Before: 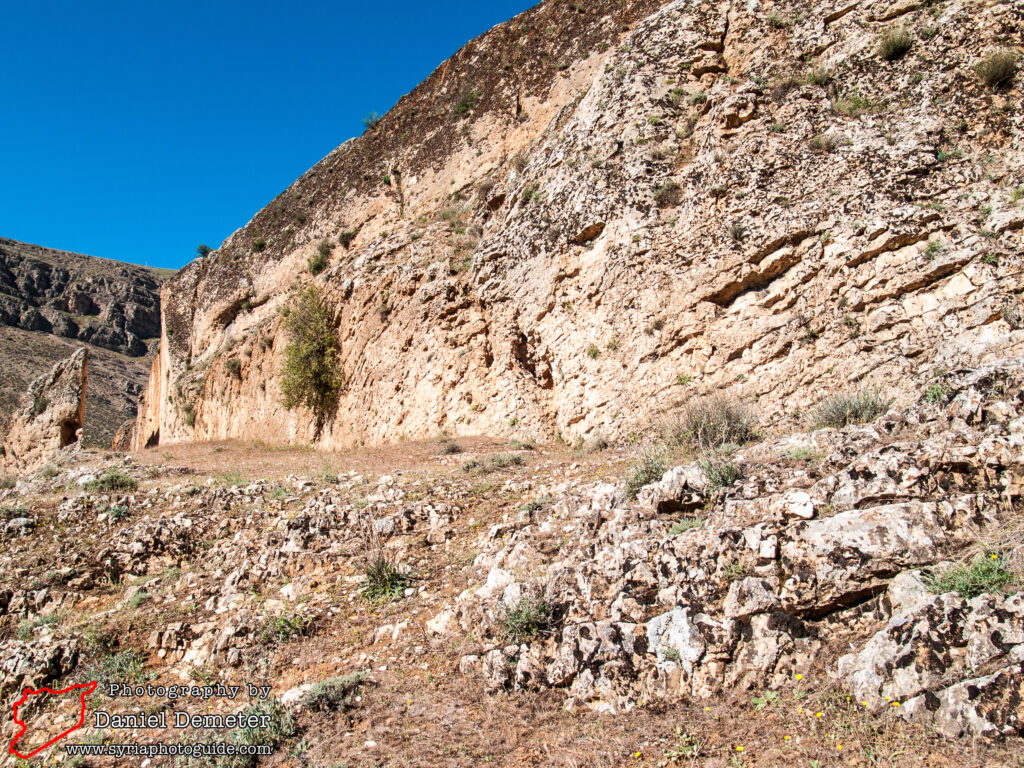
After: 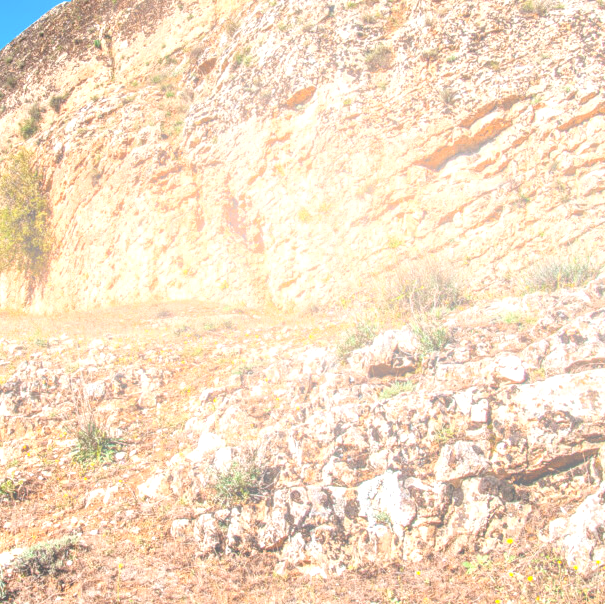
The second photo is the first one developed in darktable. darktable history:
exposure: black level correction 0, exposure 0.7 EV, compensate exposure bias true, compensate highlight preservation false
crop and rotate: left 28.256%, top 17.734%, right 12.656%, bottom 3.573%
local contrast: on, module defaults
bloom: size 16%, threshold 98%, strength 20%
